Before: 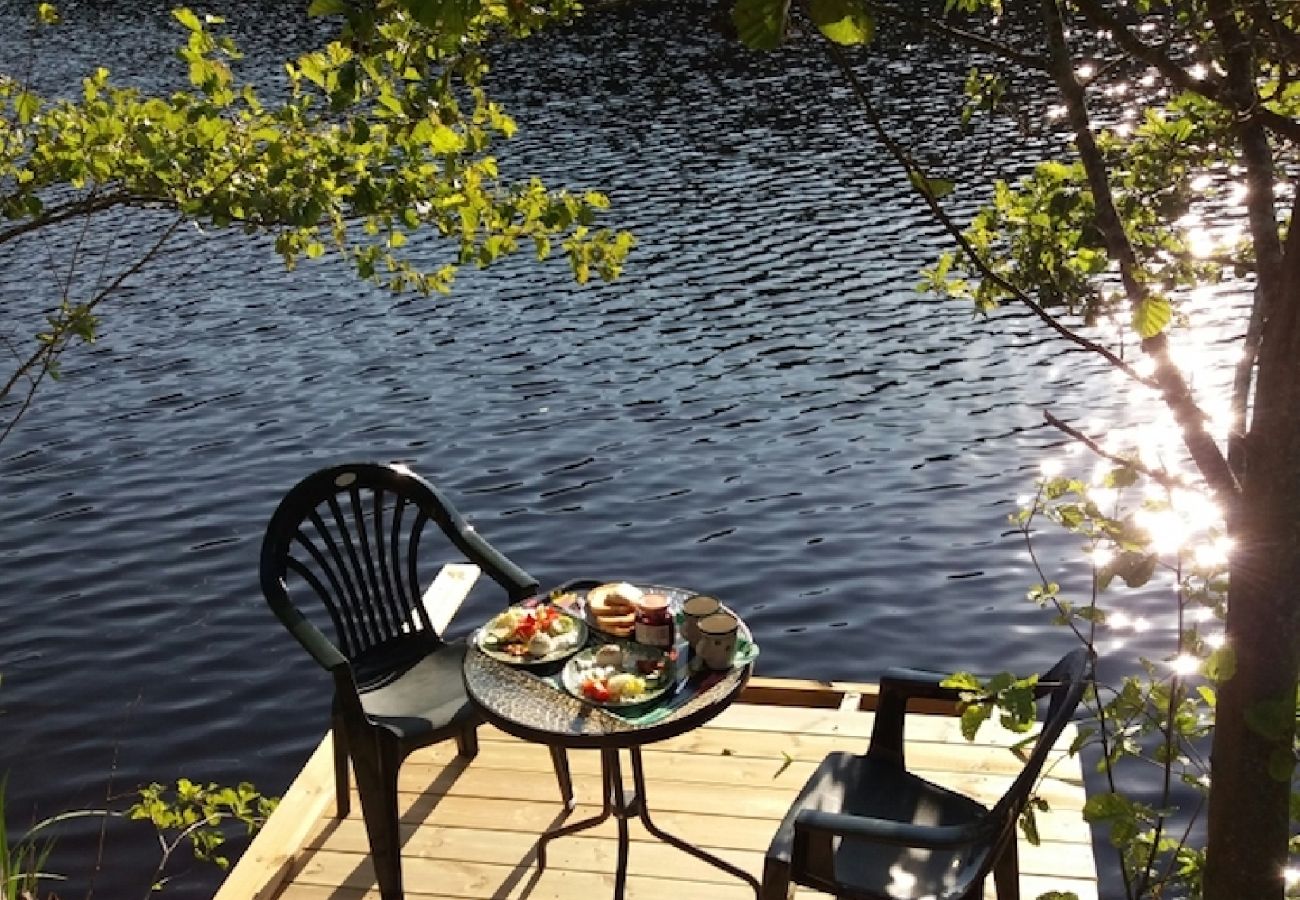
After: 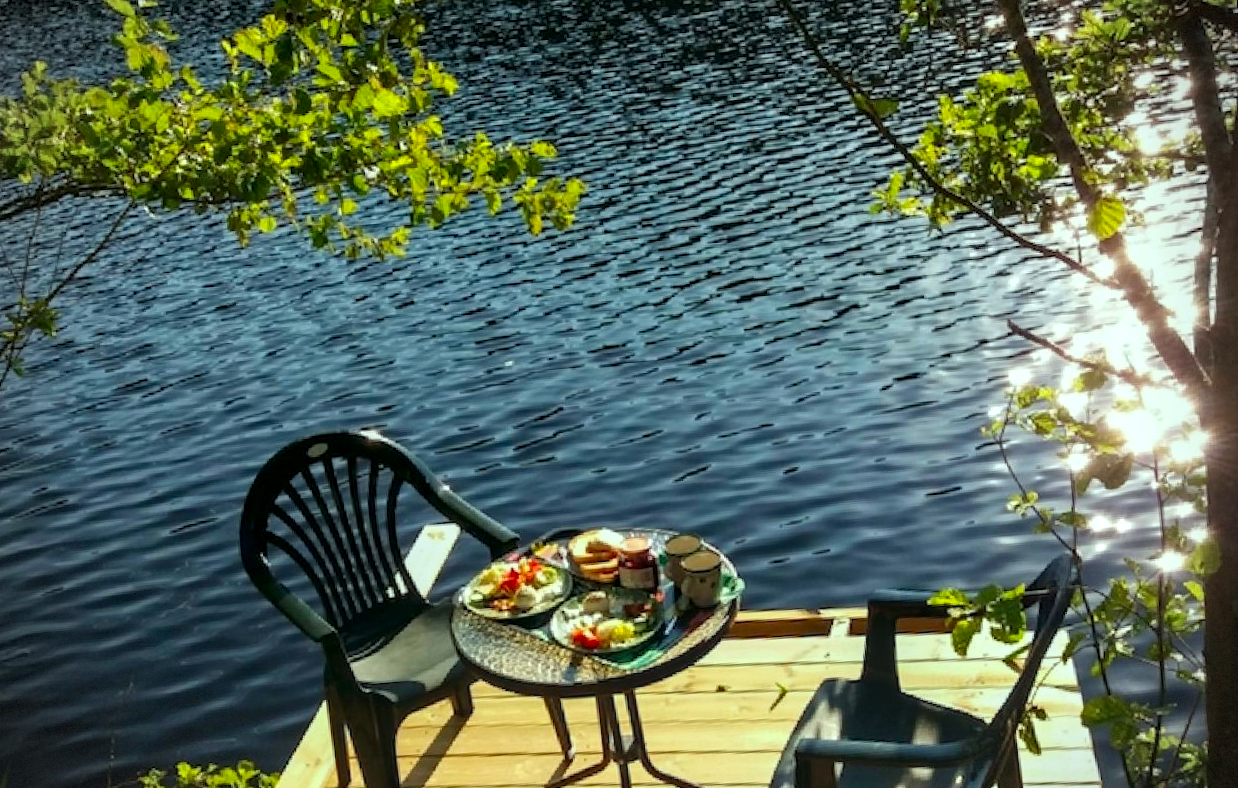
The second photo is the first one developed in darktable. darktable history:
local contrast: on, module defaults
rotate and perspective: rotation -5°, crop left 0.05, crop right 0.952, crop top 0.11, crop bottom 0.89
color correction: highlights a* -7.33, highlights b* 1.26, shadows a* -3.55, saturation 1.4
vignetting: dithering 8-bit output, unbound false
